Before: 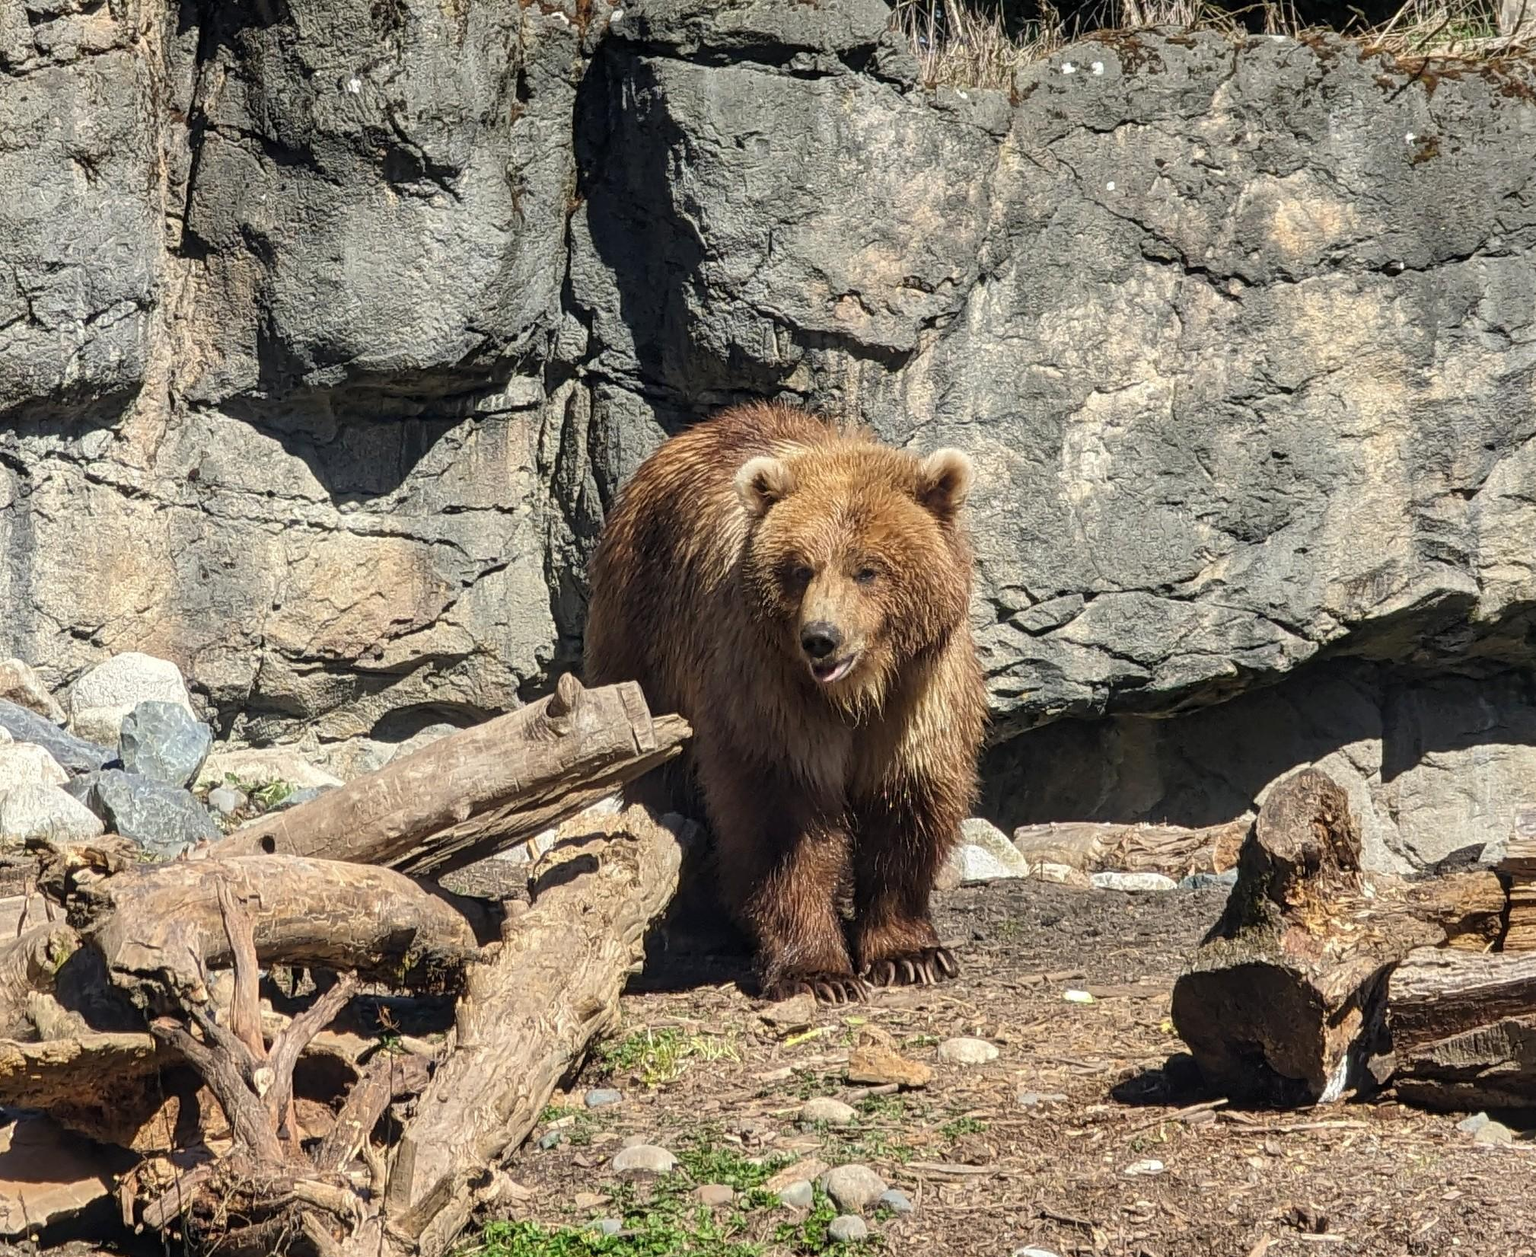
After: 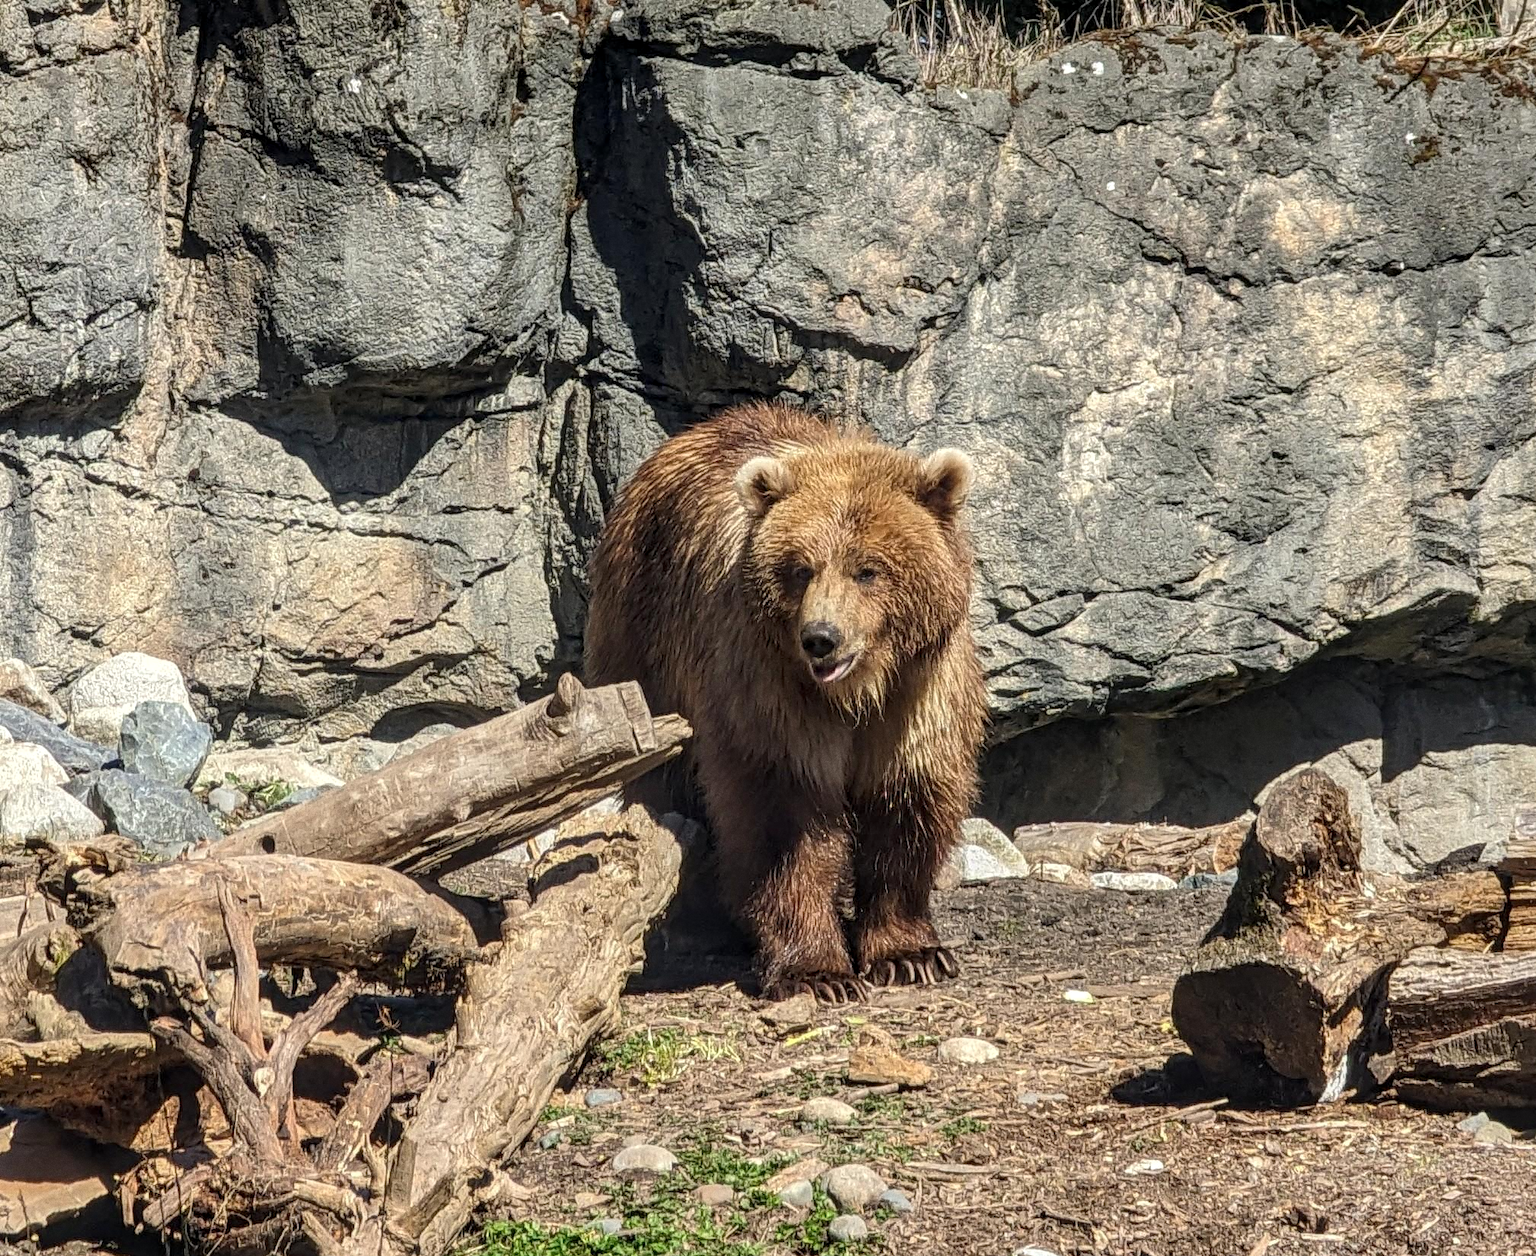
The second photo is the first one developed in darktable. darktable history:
local contrast: on, module defaults
grain: coarseness 3.21 ISO
